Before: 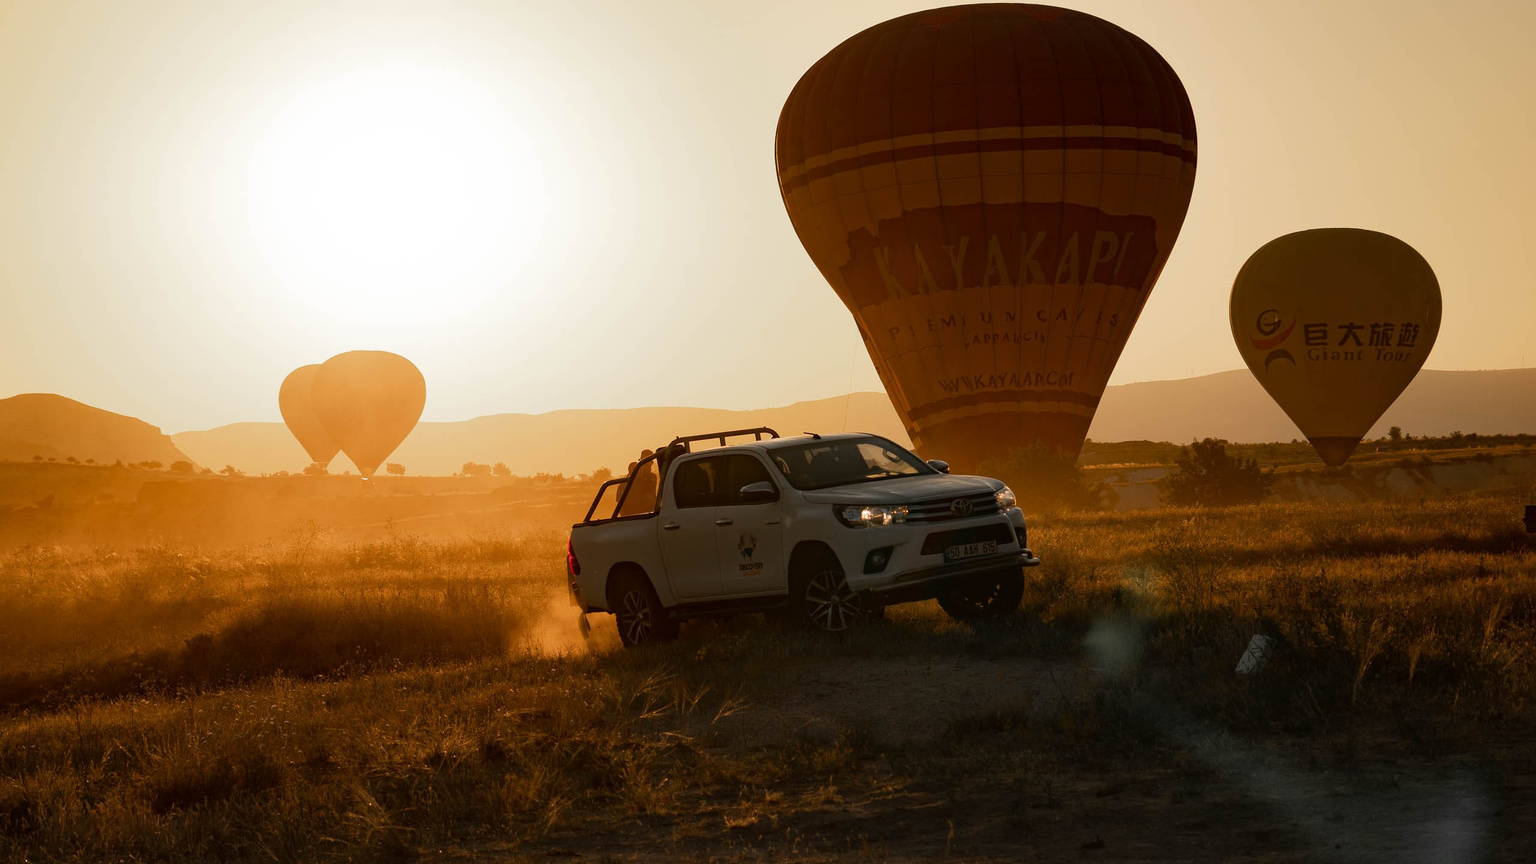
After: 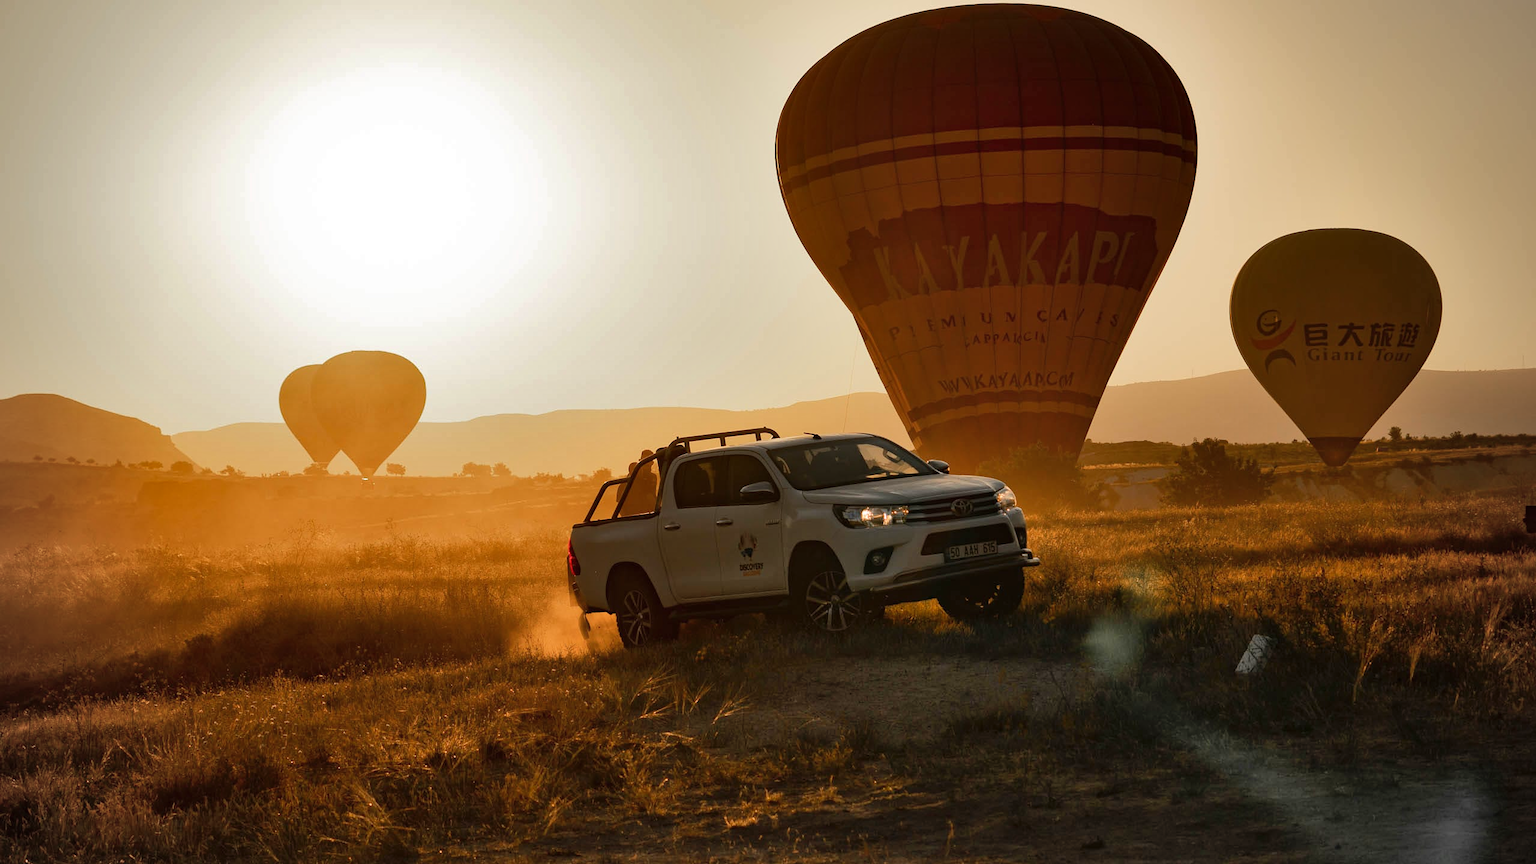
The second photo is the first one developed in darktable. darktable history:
shadows and highlights: low approximation 0.01, soften with gaussian
exposure: compensate highlight preservation false
white balance: red 1, blue 1
vignetting: fall-off radius 60.92%
